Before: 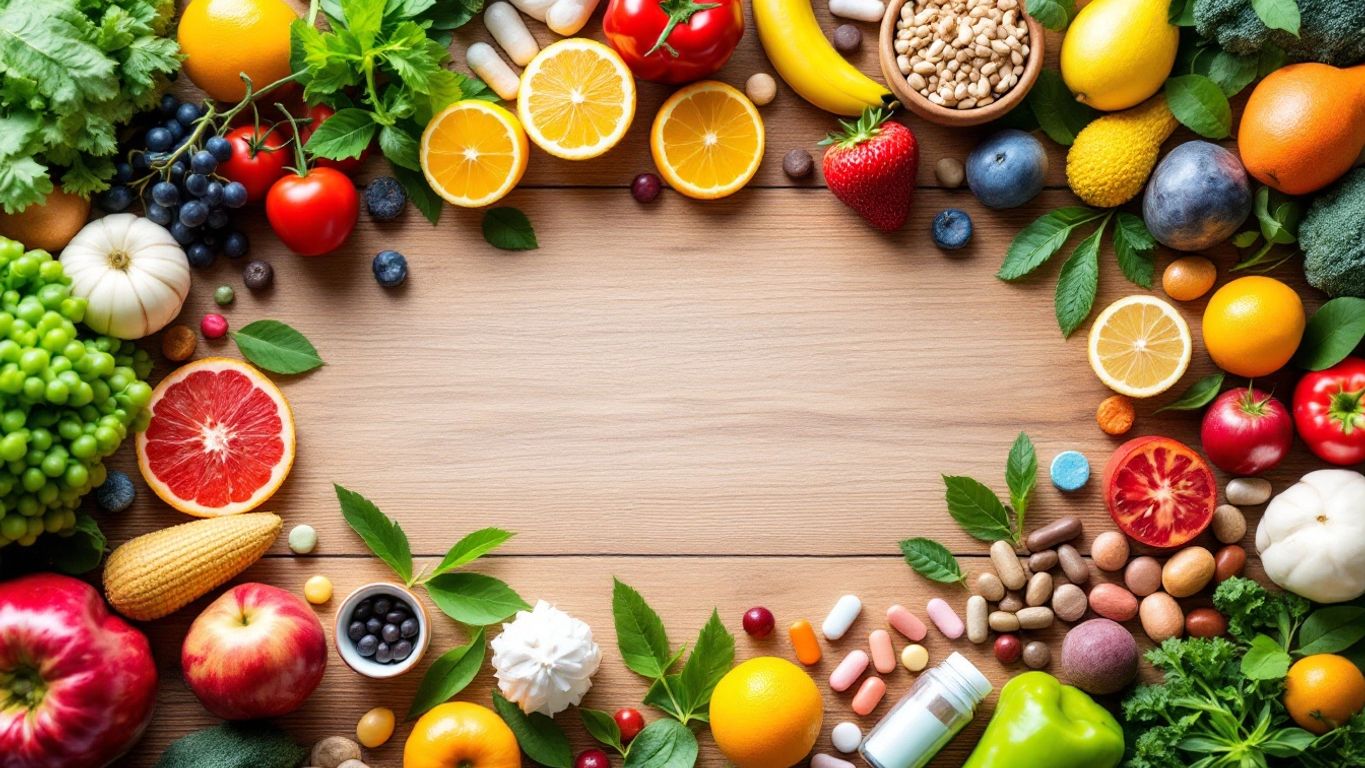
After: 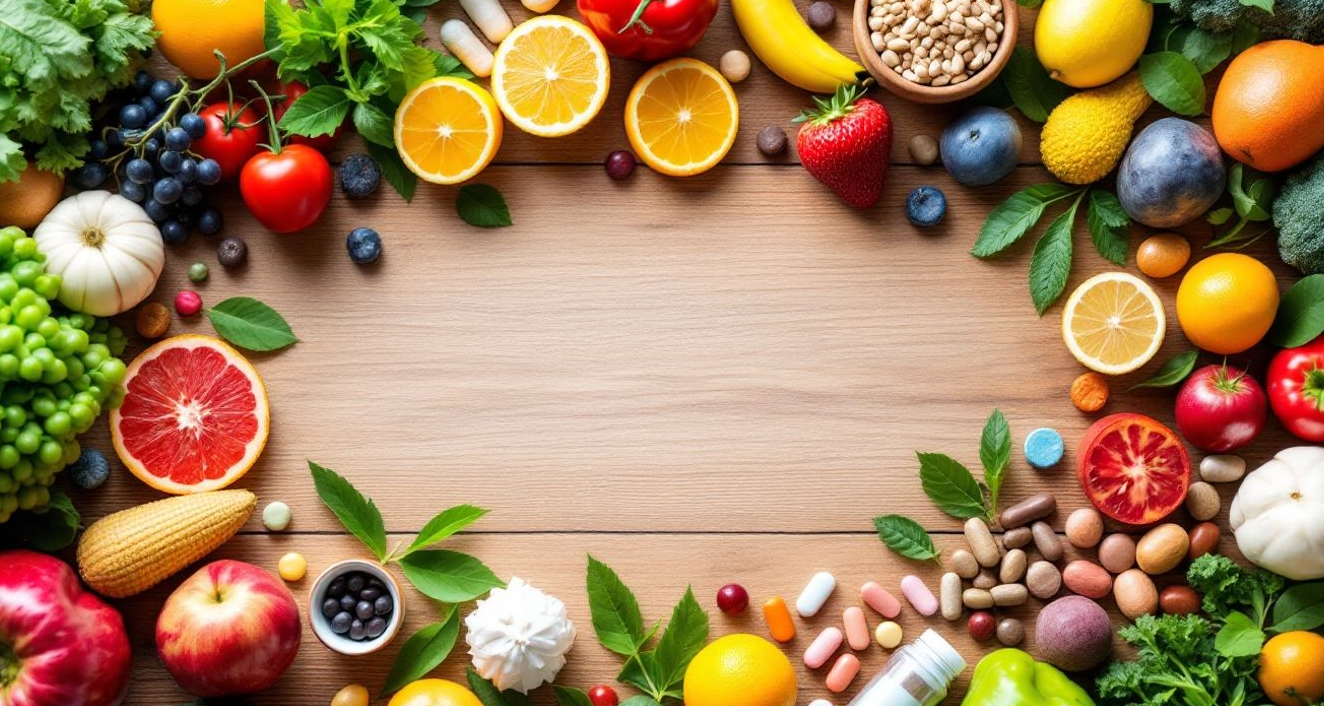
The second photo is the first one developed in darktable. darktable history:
crop: left 1.966%, top 2.999%, right 1.033%, bottom 4.978%
